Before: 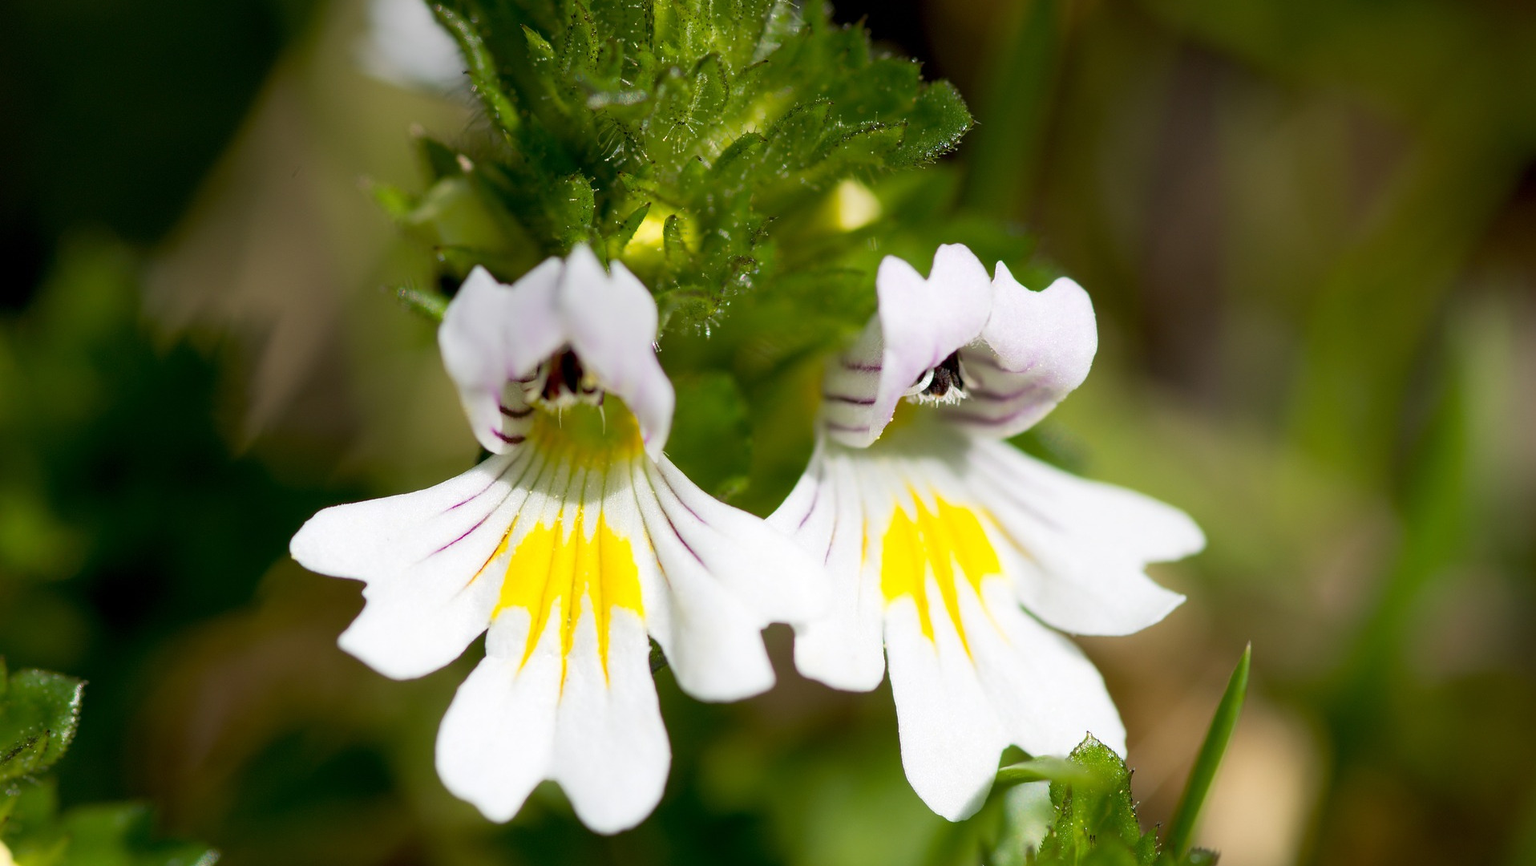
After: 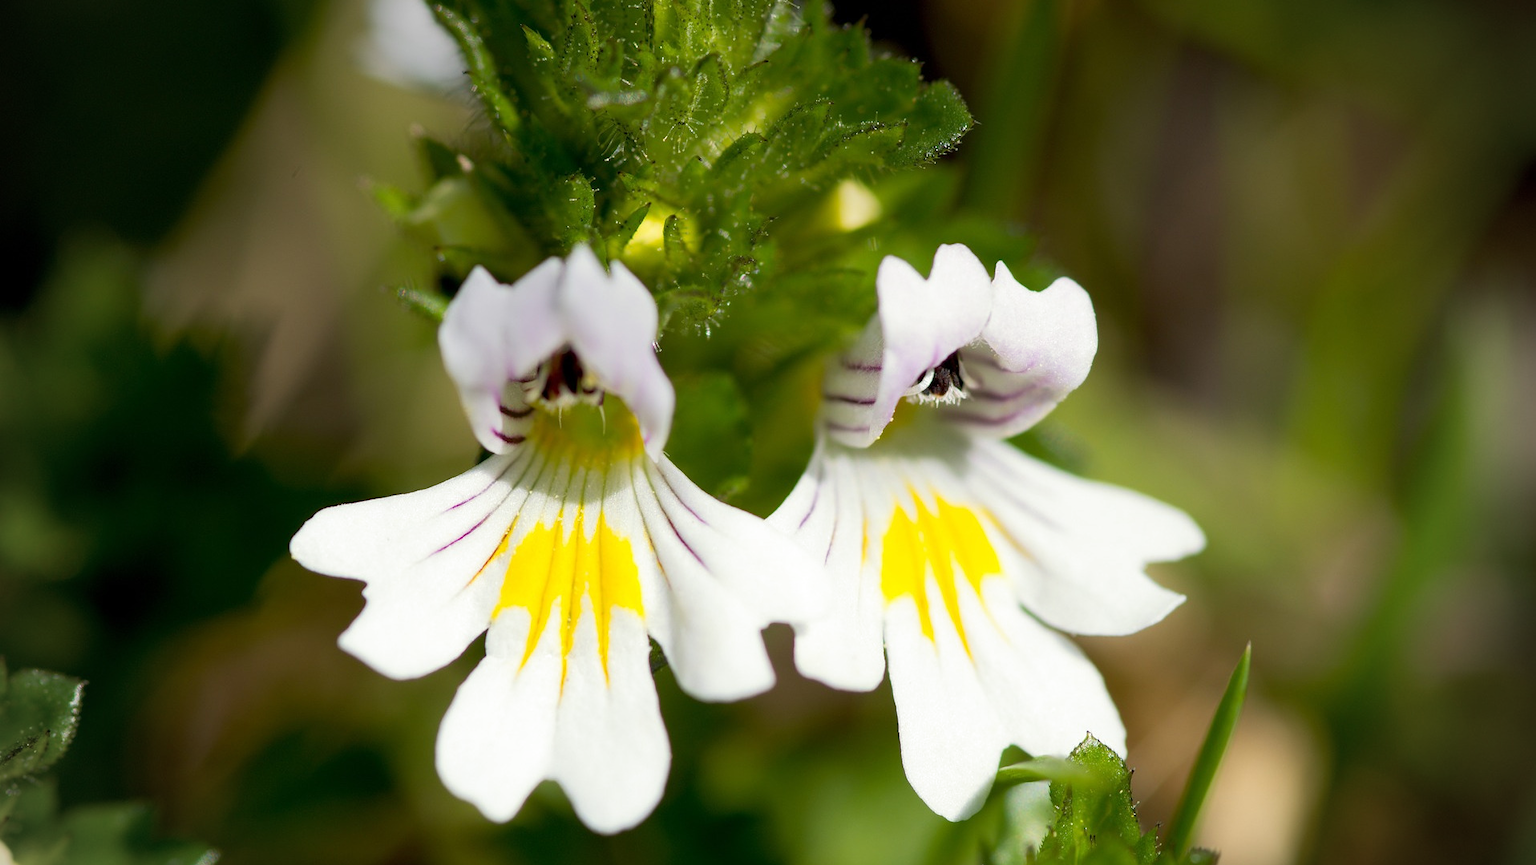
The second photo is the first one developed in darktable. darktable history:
split-toning: shadows › saturation 0.61, highlights › saturation 0.58, balance -28.74, compress 87.36%
vignetting: on, module defaults
